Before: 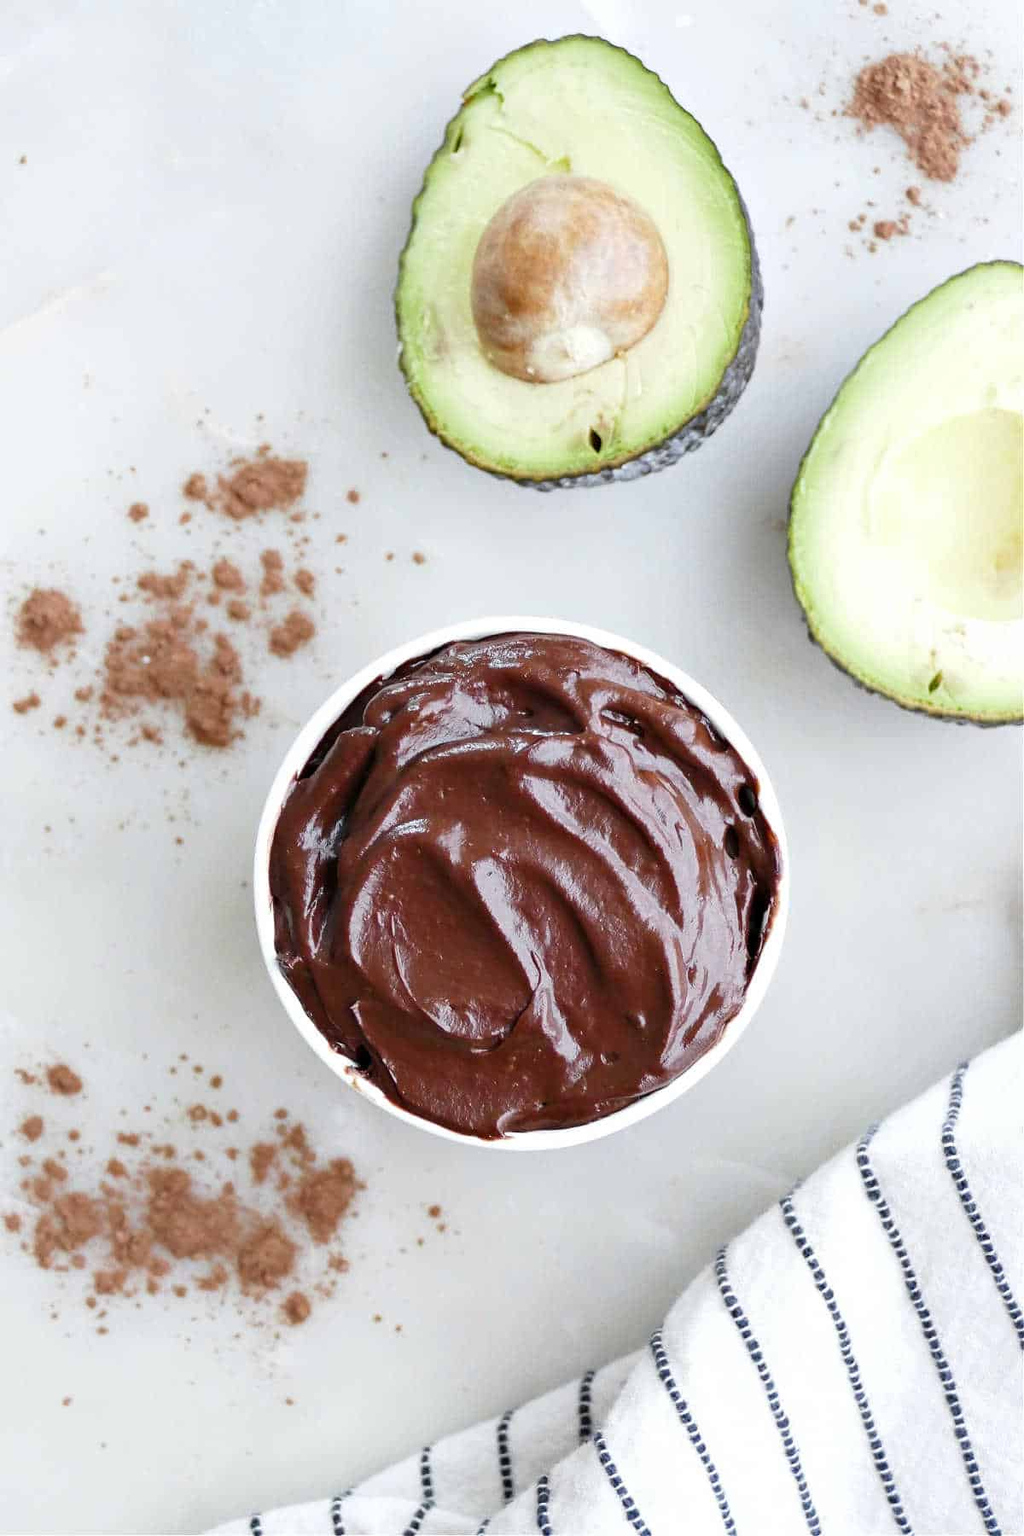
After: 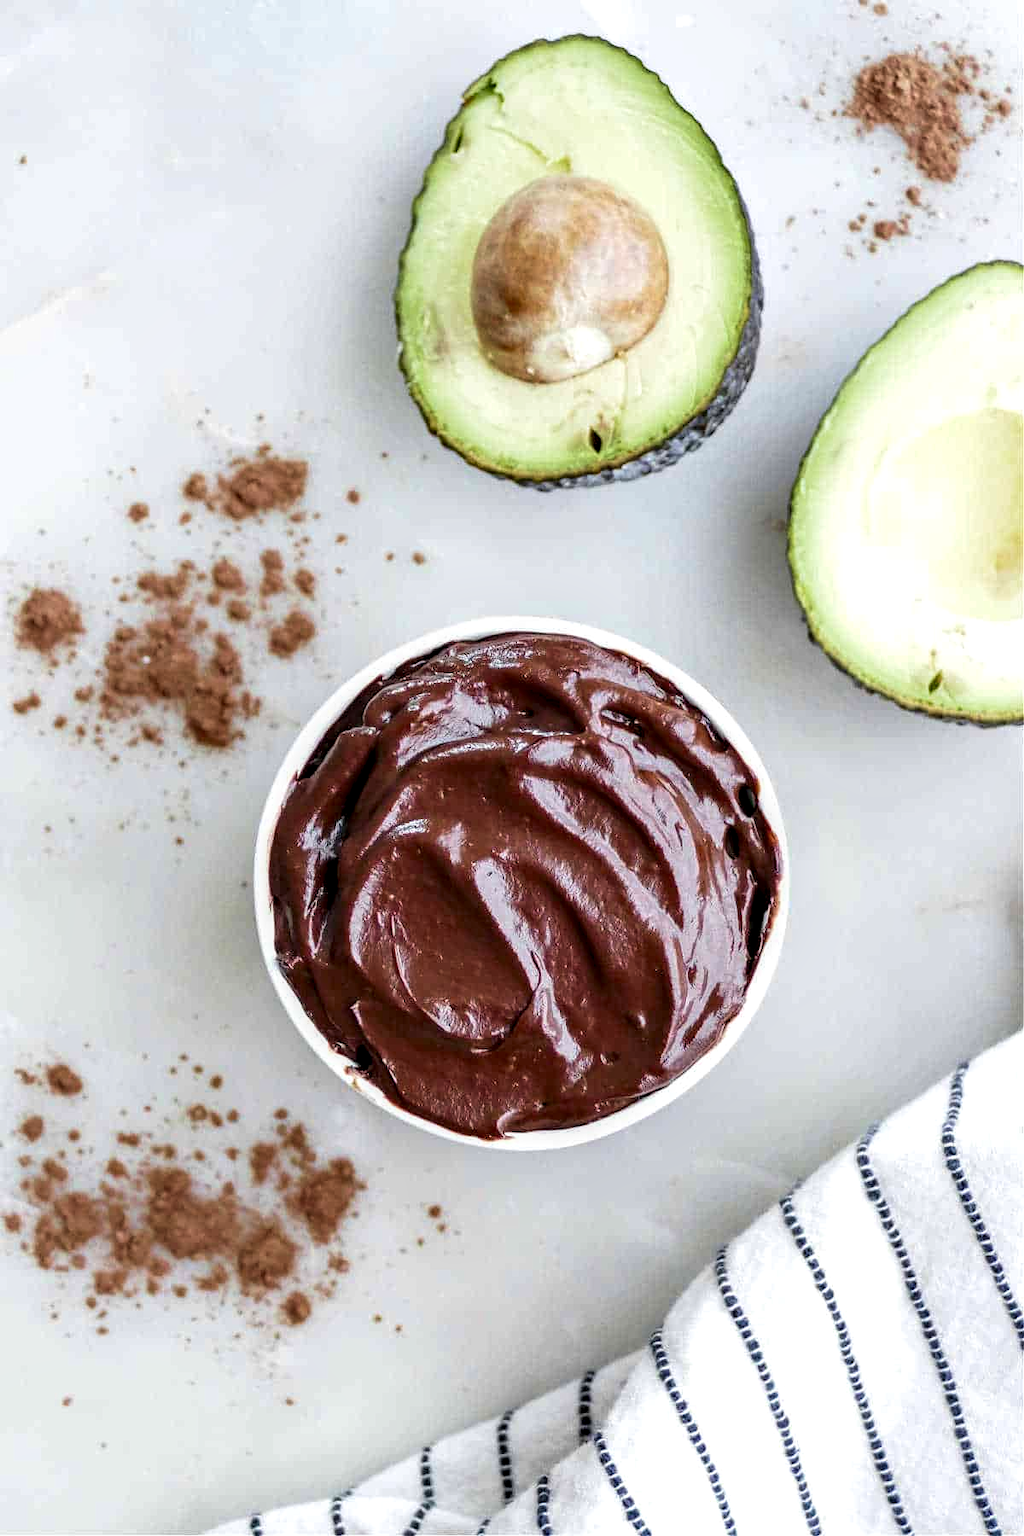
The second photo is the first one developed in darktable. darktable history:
velvia: on, module defaults
local contrast: detail 150%
